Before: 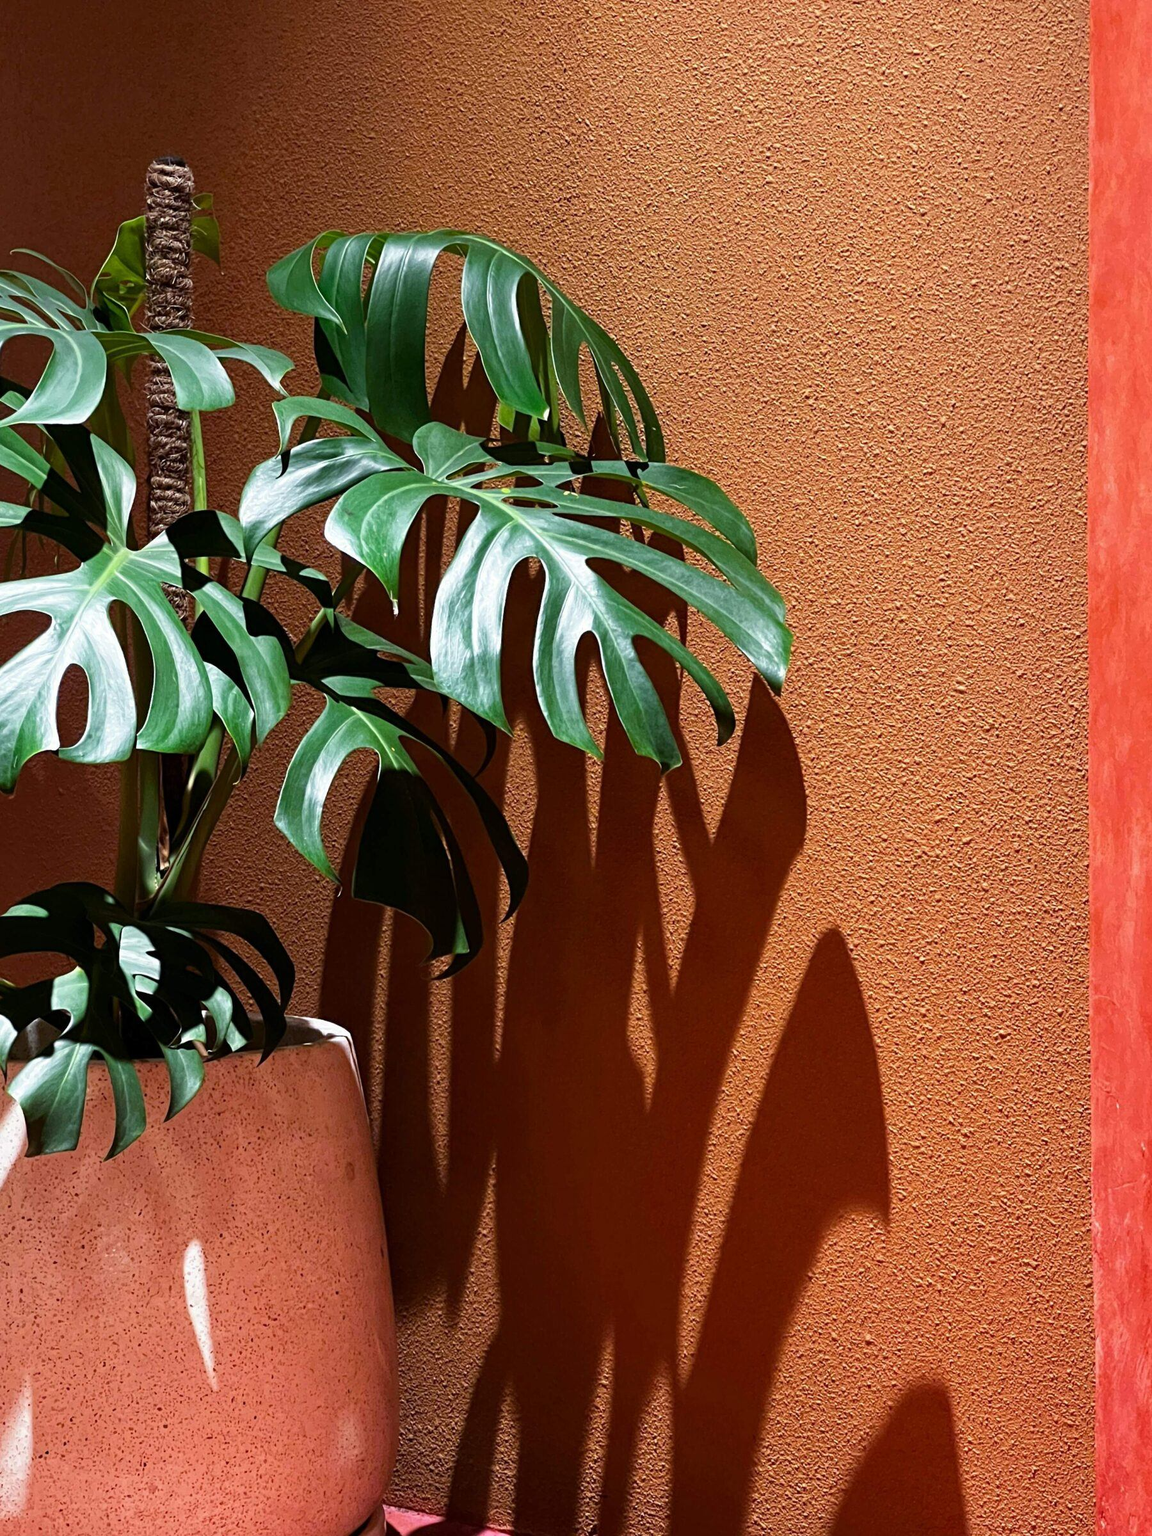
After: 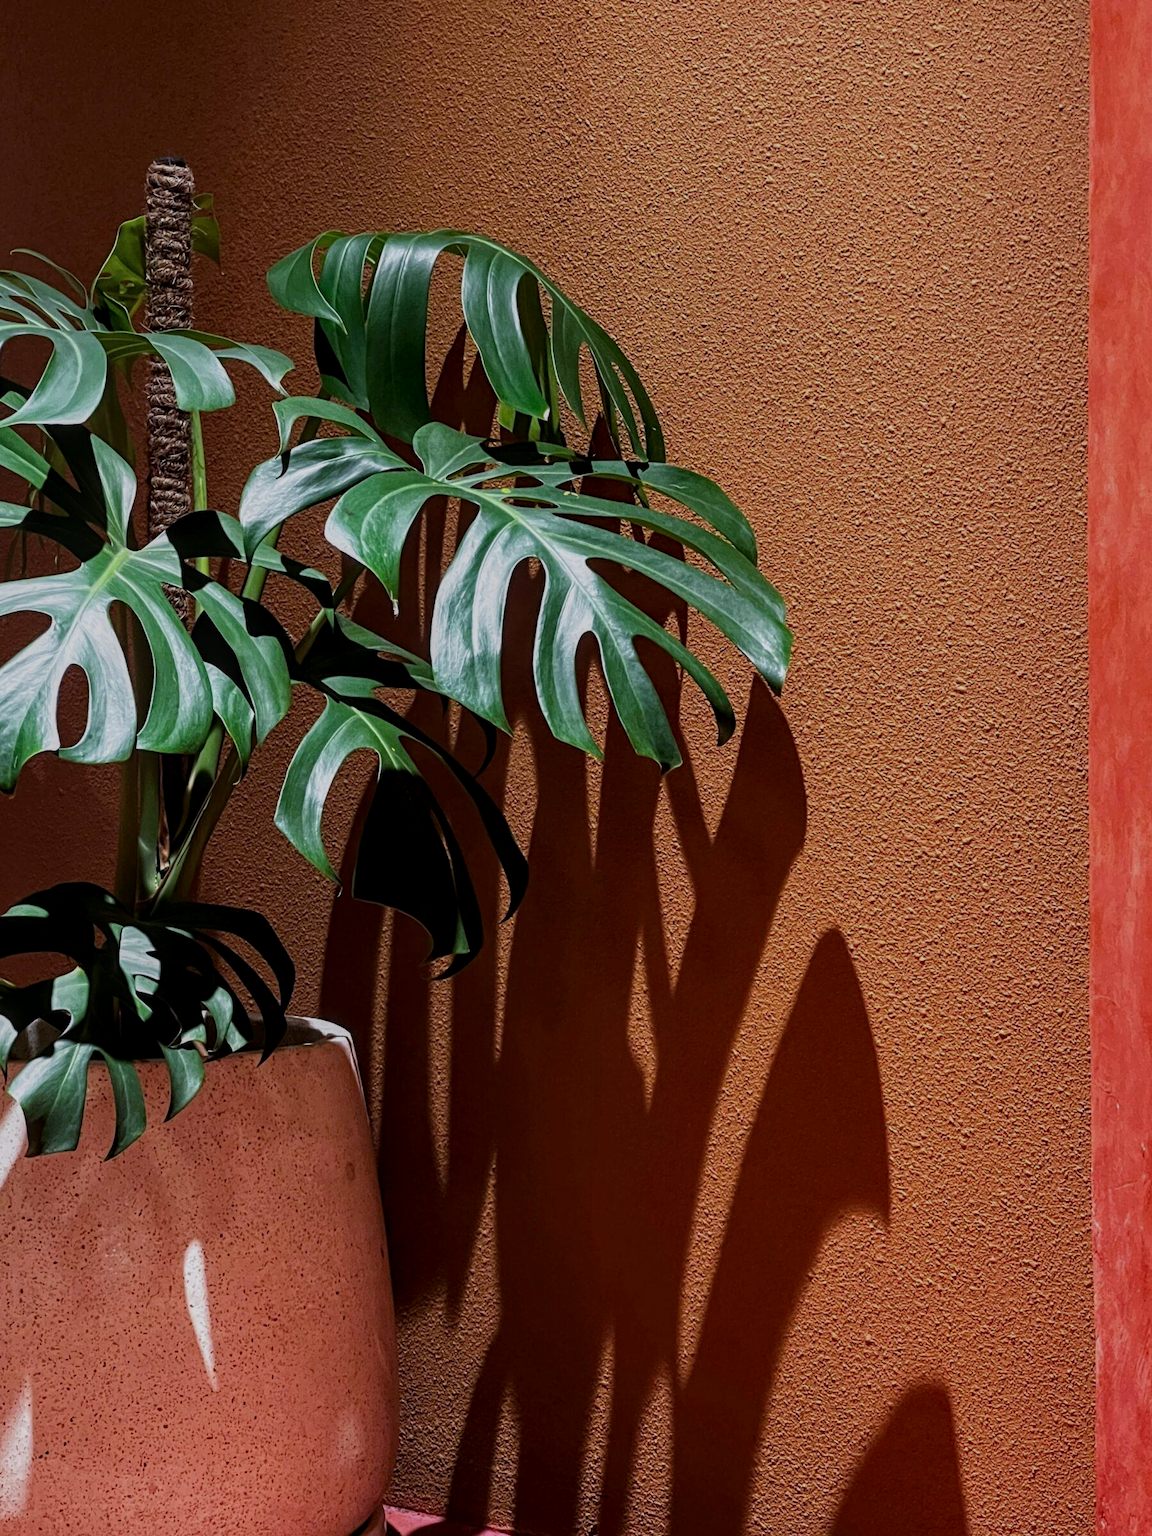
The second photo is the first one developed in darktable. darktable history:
color balance: mode lift, gamma, gain (sRGB)
local contrast: on, module defaults
exposure: black level correction 0, exposure -0.721 EV, compensate highlight preservation false
white balance: red 1.004, blue 1.024
